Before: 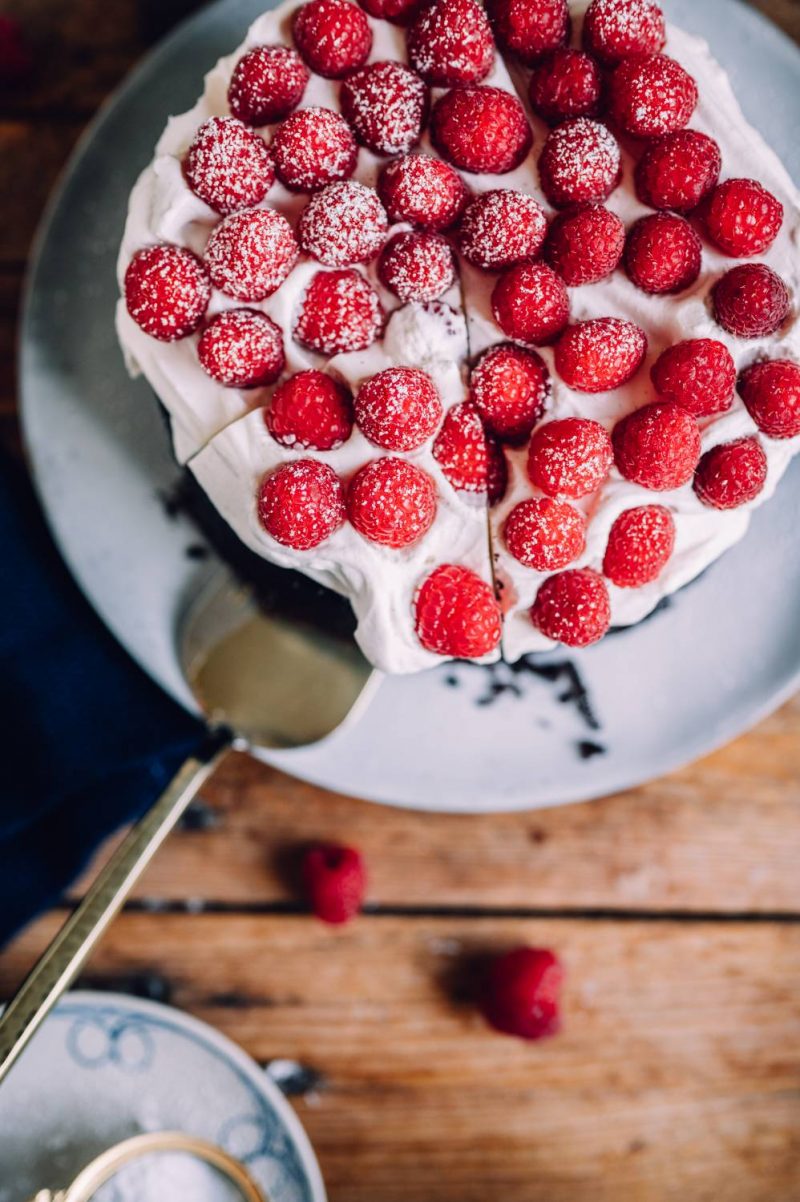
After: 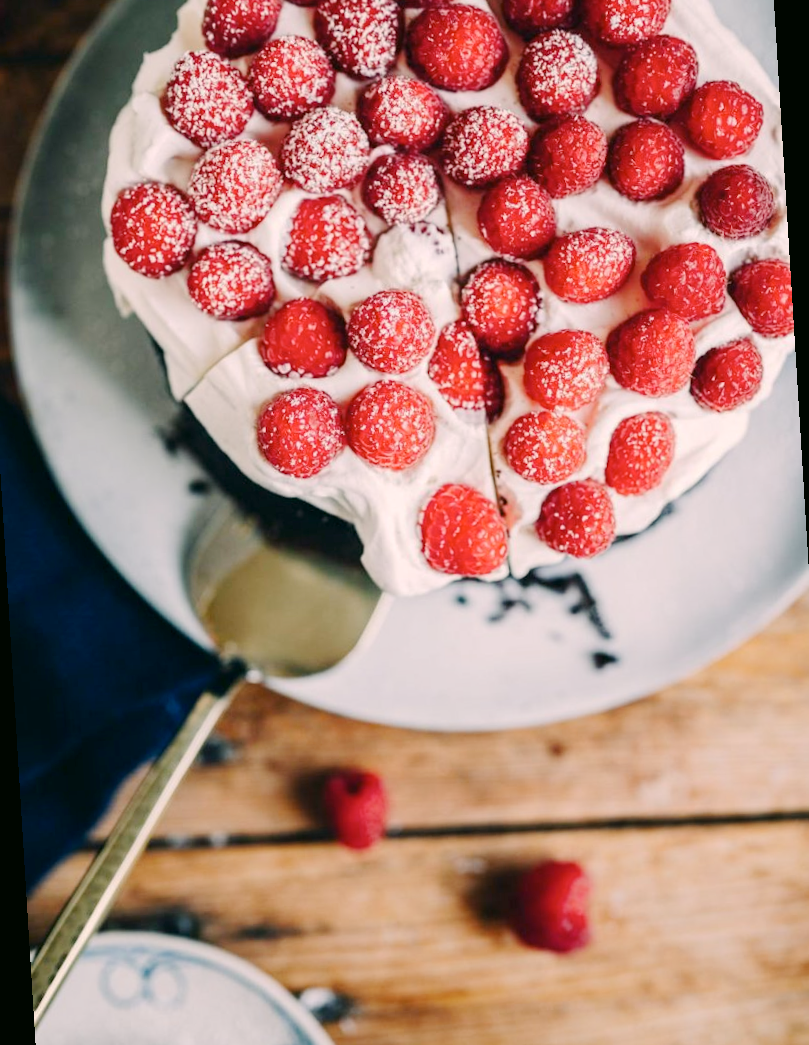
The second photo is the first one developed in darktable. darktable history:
rotate and perspective: rotation -3.52°, crop left 0.036, crop right 0.964, crop top 0.081, crop bottom 0.919
color correction: highlights a* 4.02, highlights b* 4.98, shadows a* -7.55, shadows b* 4.98
base curve: curves: ch0 [(0, 0) (0.158, 0.273) (0.879, 0.895) (1, 1)], preserve colors none
